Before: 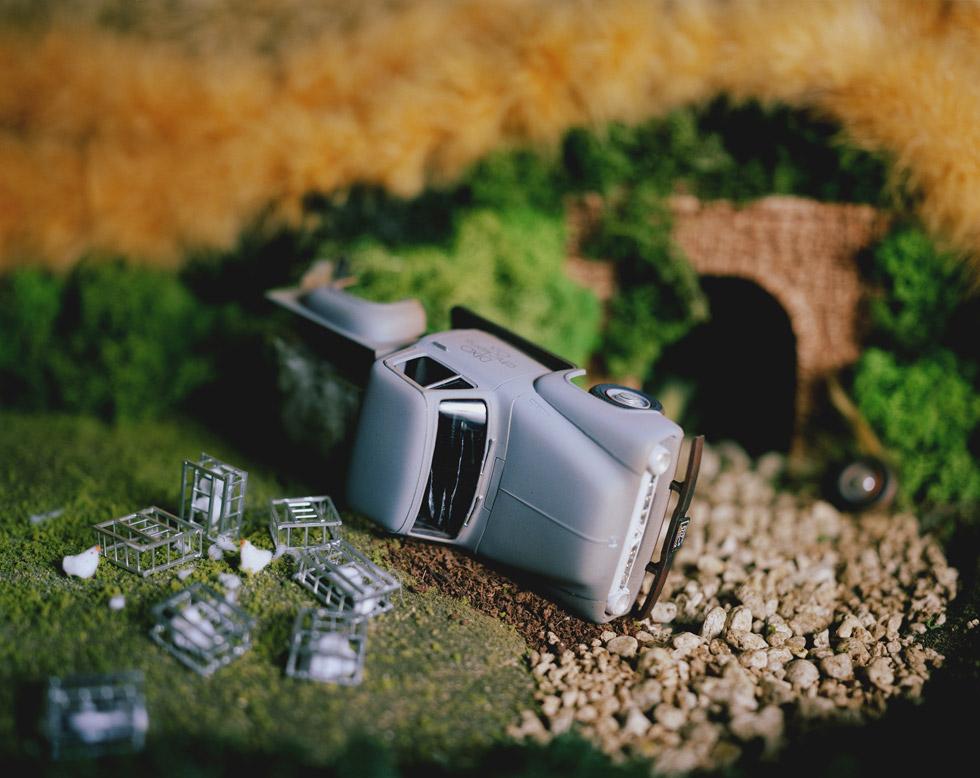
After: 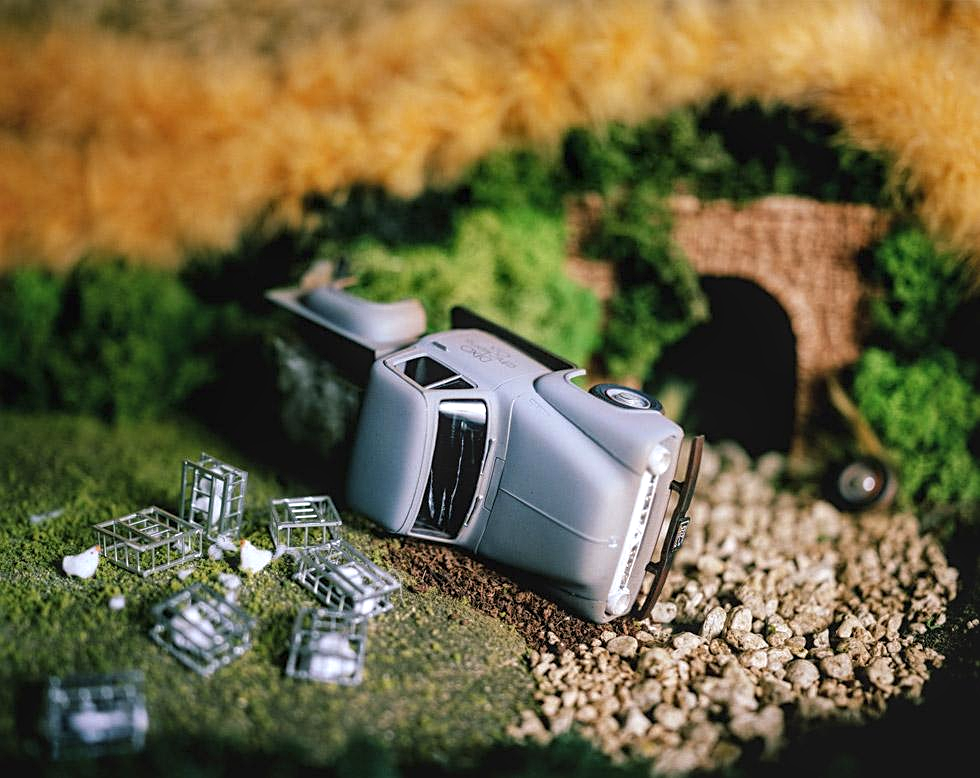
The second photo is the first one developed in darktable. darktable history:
tone equalizer: -8 EV -0.411 EV, -7 EV -0.361 EV, -6 EV -0.333 EV, -5 EV -0.238 EV, -3 EV 0.203 EV, -2 EV 0.311 EV, -1 EV 0.387 EV, +0 EV 0.445 EV
sharpen: radius 2.489, amount 0.323
local contrast: on, module defaults
